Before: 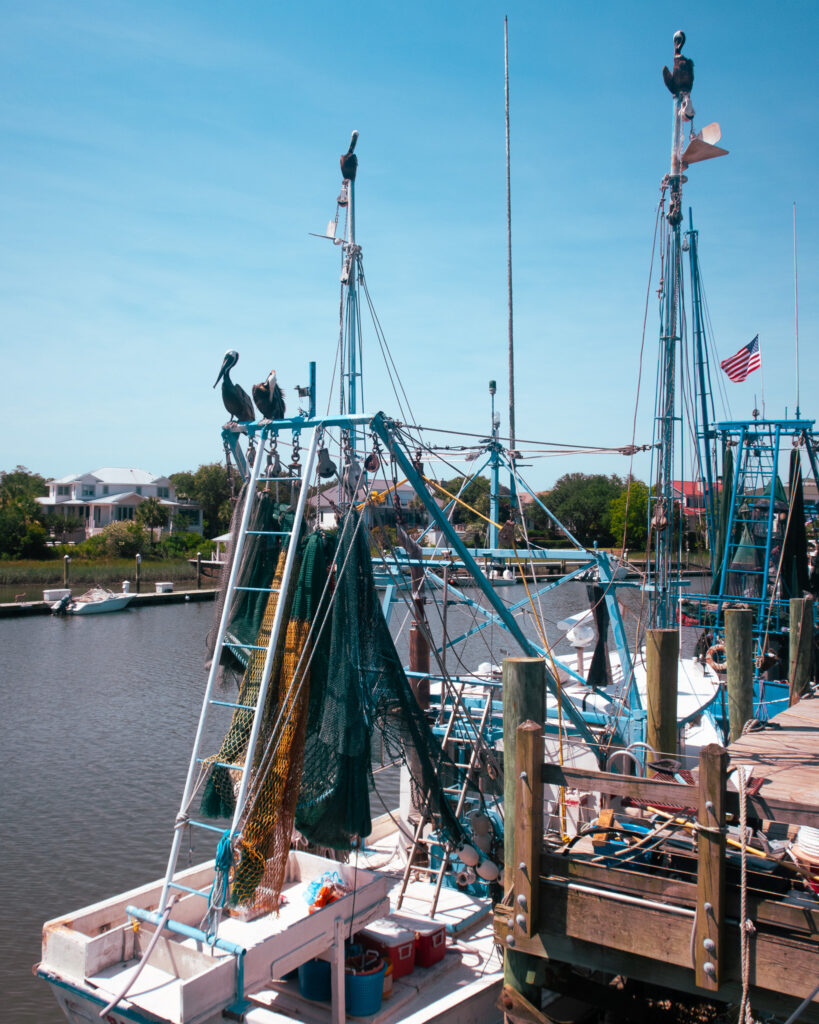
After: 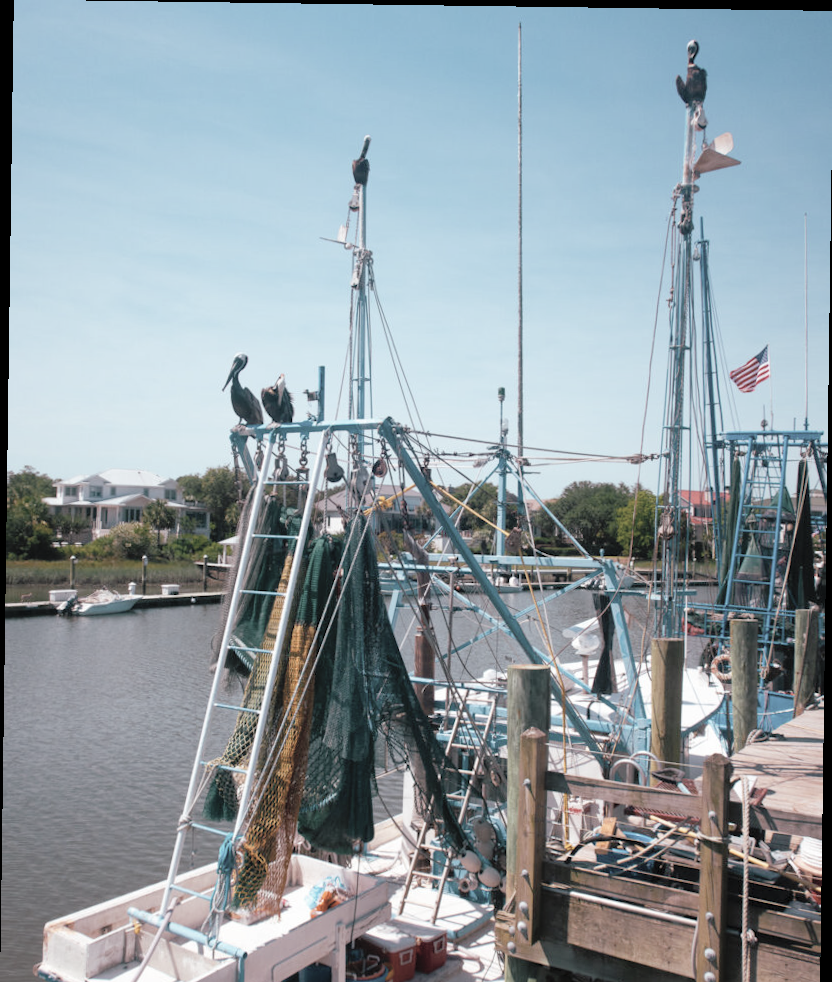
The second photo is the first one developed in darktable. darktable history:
rotate and perspective: rotation 0.8°, automatic cropping off
crop and rotate: top 0%, bottom 5.097%
contrast brightness saturation: brightness 0.18, saturation -0.5
color balance rgb: perceptual saturation grading › global saturation 20%, perceptual saturation grading › highlights -25%, perceptual saturation grading › shadows 25%
